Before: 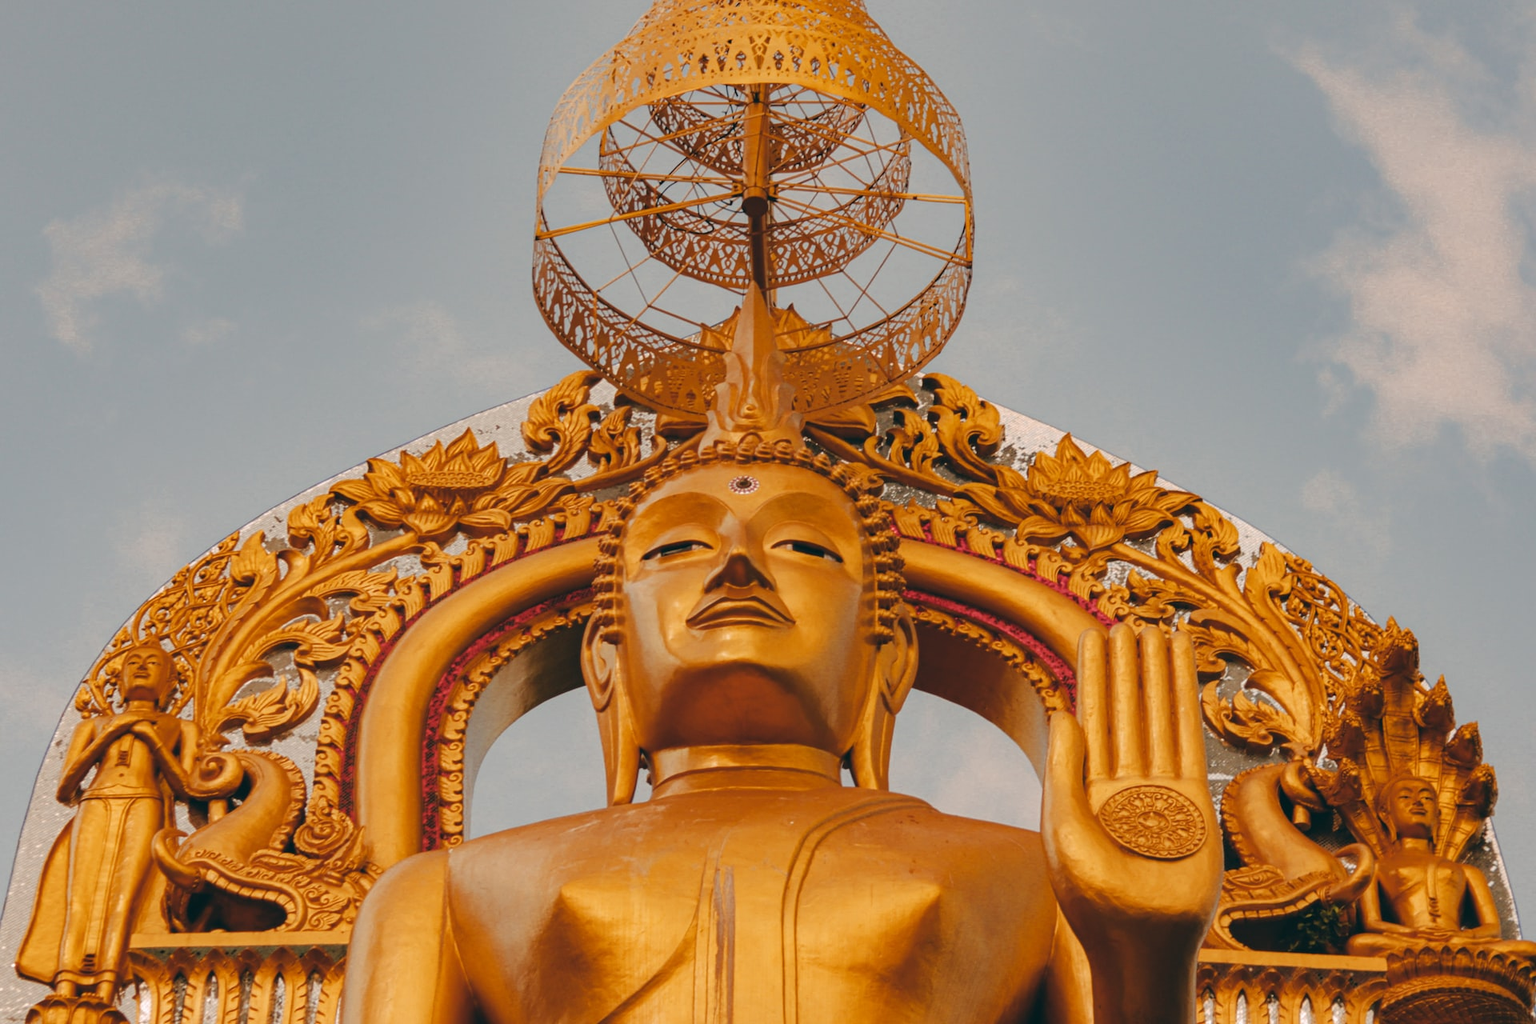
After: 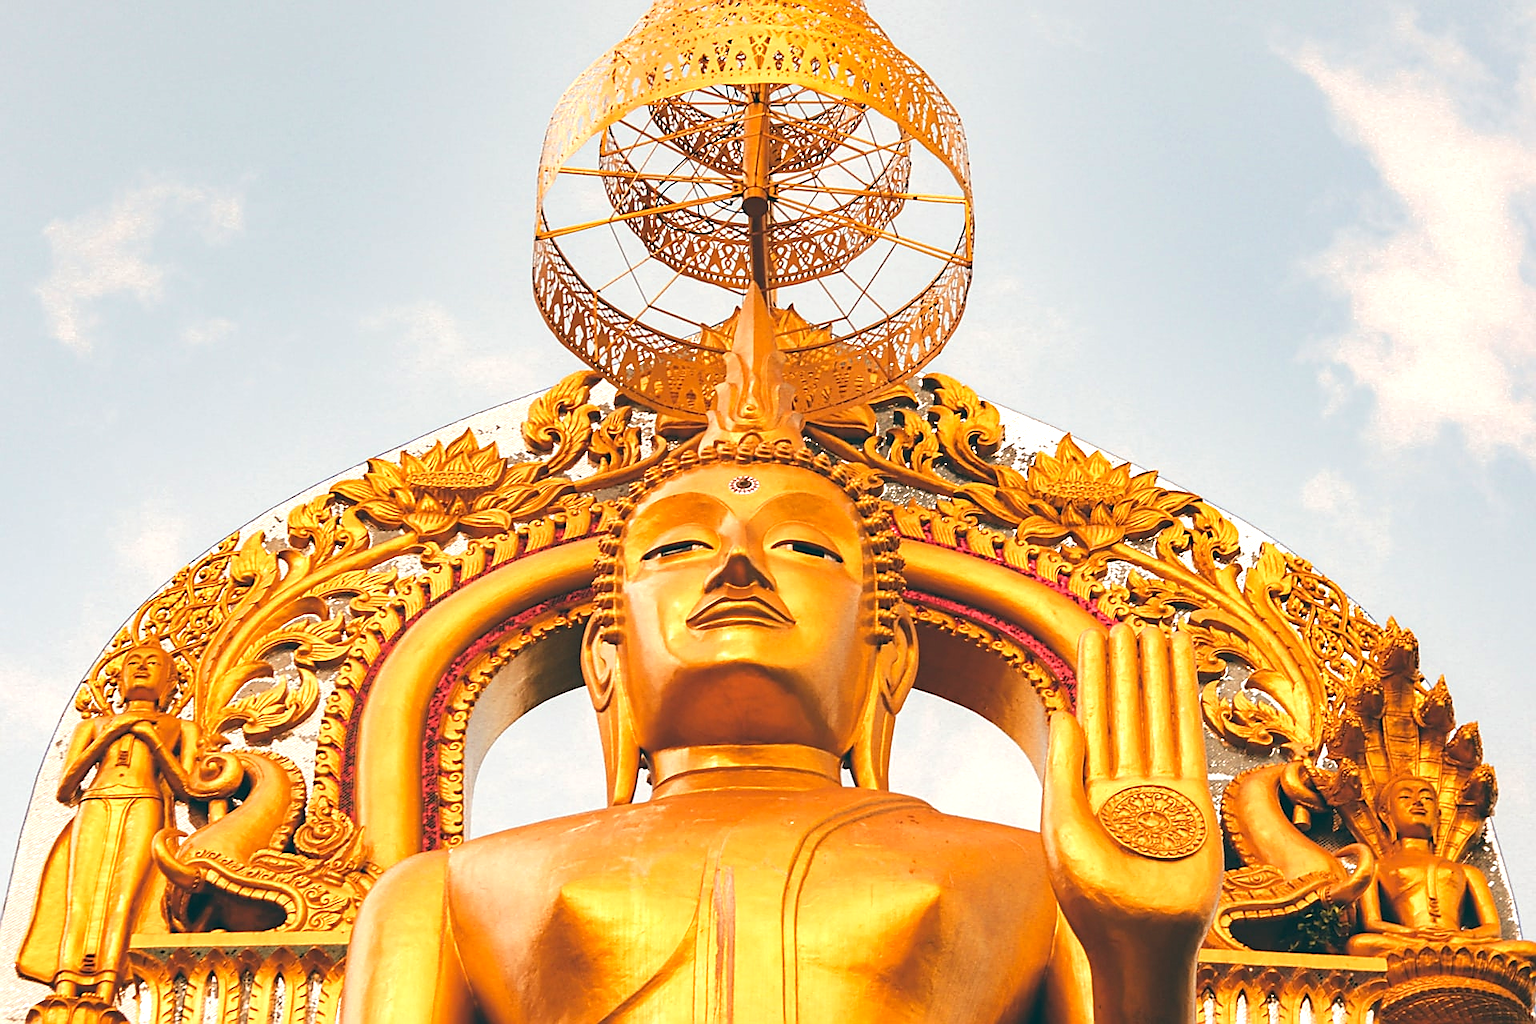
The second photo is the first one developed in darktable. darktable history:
exposure: black level correction 0.001, exposure 1.127 EV, compensate exposure bias true, compensate highlight preservation false
sharpen: radius 1.415, amount 1.265, threshold 0.716
